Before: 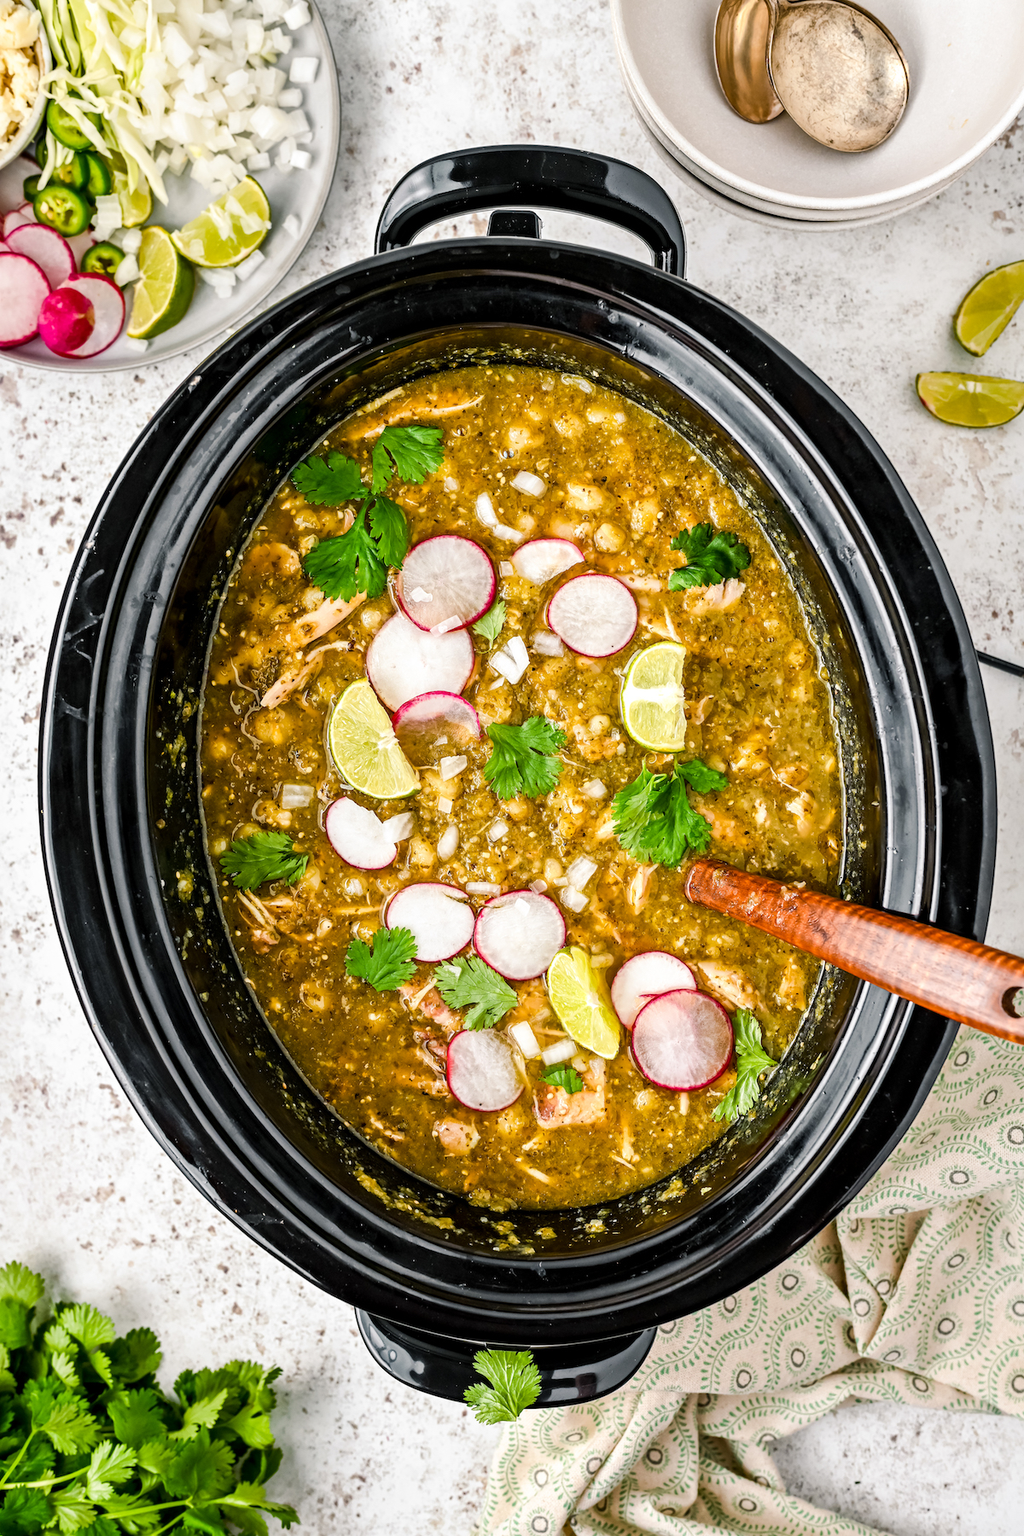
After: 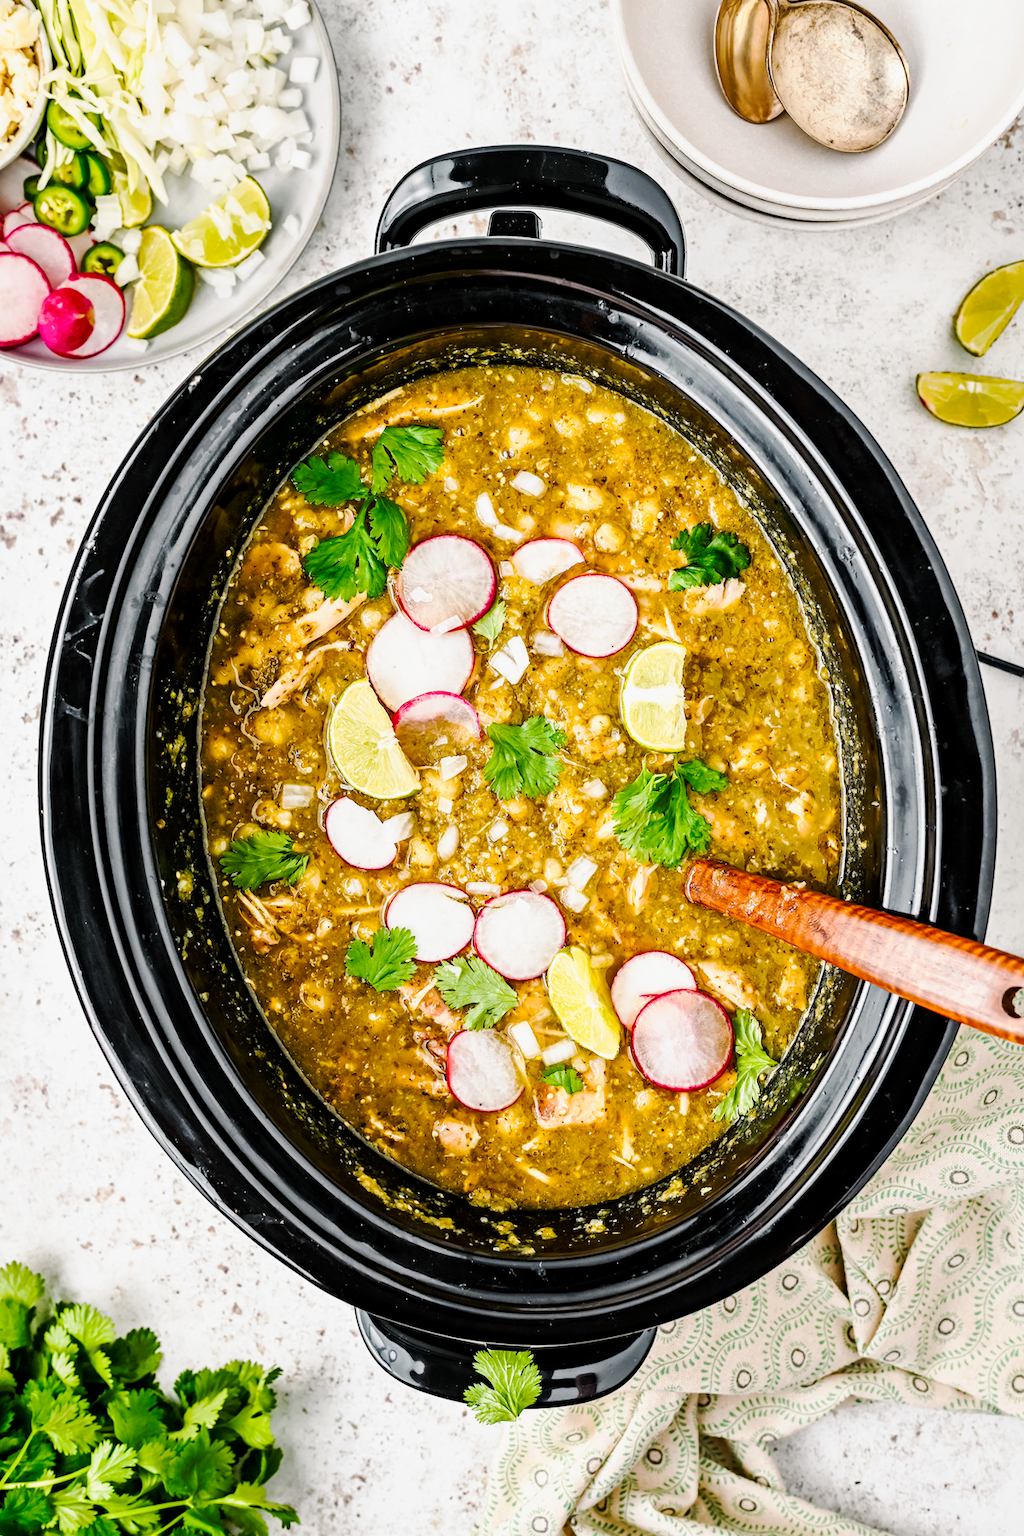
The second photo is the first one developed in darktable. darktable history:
tone curve: curves: ch0 [(0, 0) (0.035, 0.017) (0.131, 0.108) (0.279, 0.279) (0.476, 0.554) (0.617, 0.693) (0.704, 0.77) (0.801, 0.854) (0.895, 0.927) (1, 0.976)]; ch1 [(0, 0) (0.318, 0.278) (0.444, 0.427) (0.493, 0.488) (0.504, 0.497) (0.537, 0.538) (0.594, 0.616) (0.746, 0.764) (1, 1)]; ch2 [(0, 0) (0.316, 0.292) (0.381, 0.37) (0.423, 0.448) (0.476, 0.482) (0.502, 0.495) (0.529, 0.547) (0.583, 0.608) (0.639, 0.657) (0.7, 0.7) (0.861, 0.808) (1, 0.951)], preserve colors none
